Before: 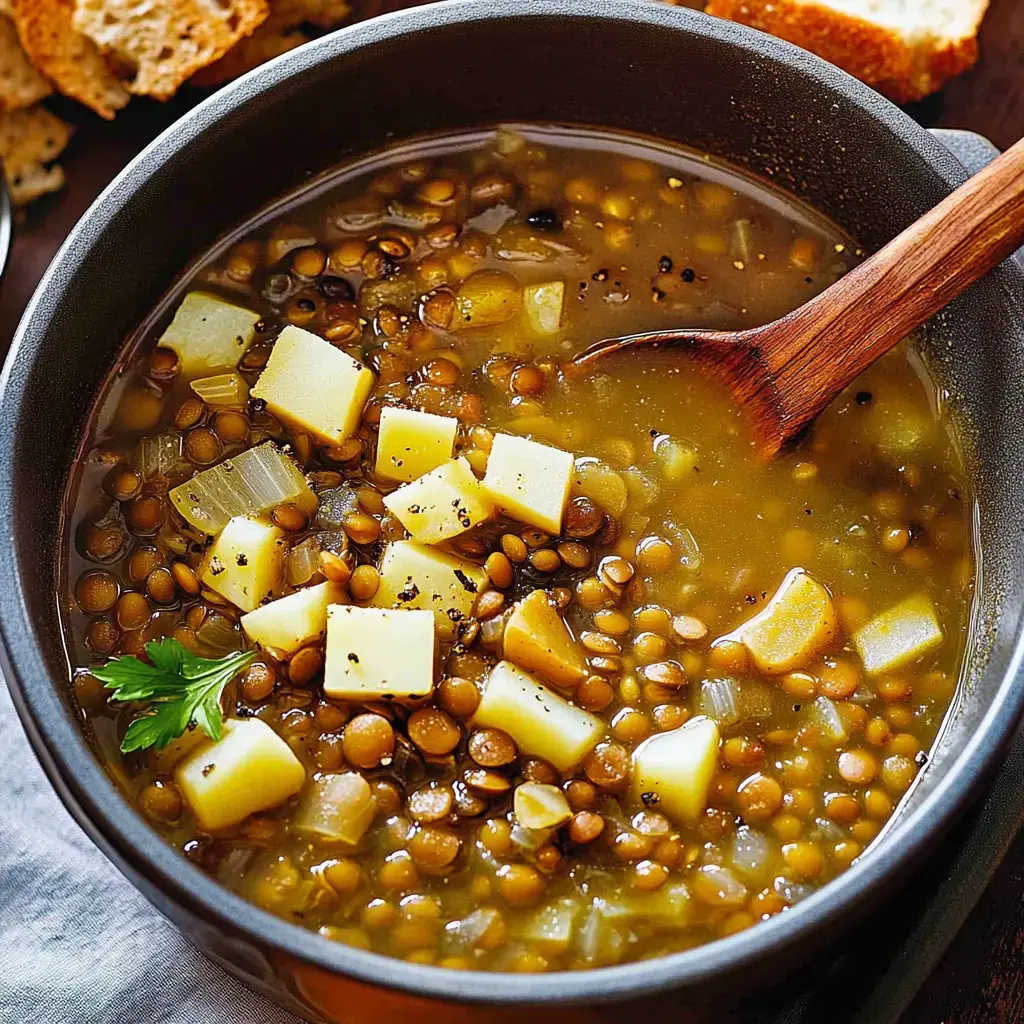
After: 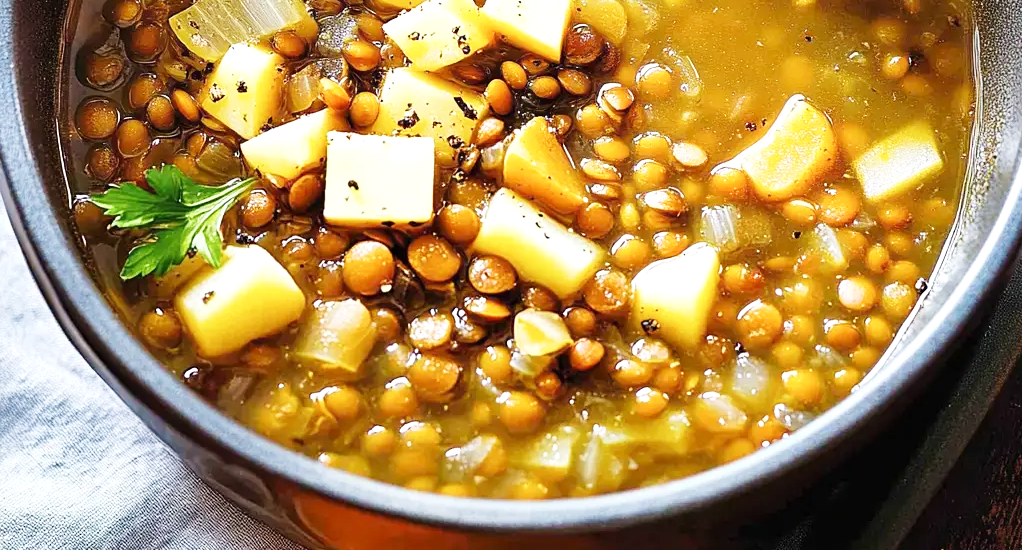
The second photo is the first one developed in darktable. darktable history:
crop and rotate: top 46.221%, right 0.124%
base curve: curves: ch0 [(0, 0) (0.204, 0.334) (0.55, 0.733) (1, 1)], preserve colors none
tone equalizer: -8 EV -0.438 EV, -7 EV -0.401 EV, -6 EV -0.306 EV, -5 EV -0.198 EV, -3 EV 0.205 EV, -2 EV 0.348 EV, -1 EV 0.411 EV, +0 EV 0.445 EV
